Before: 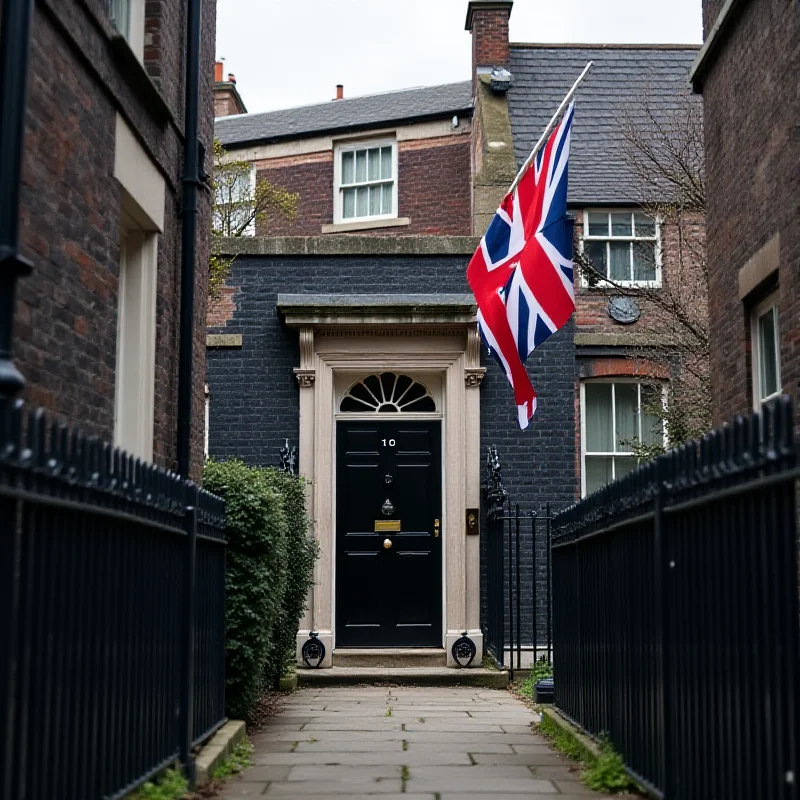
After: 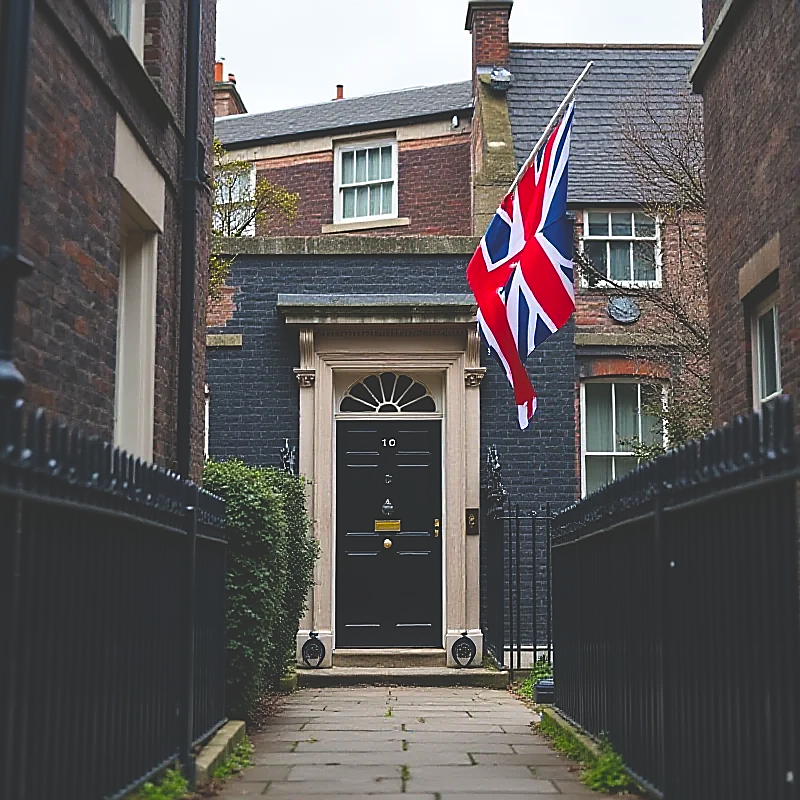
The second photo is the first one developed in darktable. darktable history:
exposure: black level correction -0.028, compensate exposure bias true, compensate highlight preservation false
color balance rgb: perceptual saturation grading › global saturation 30.37%, global vibrance 20%
sharpen: radius 1.367, amount 1.248, threshold 0.626
